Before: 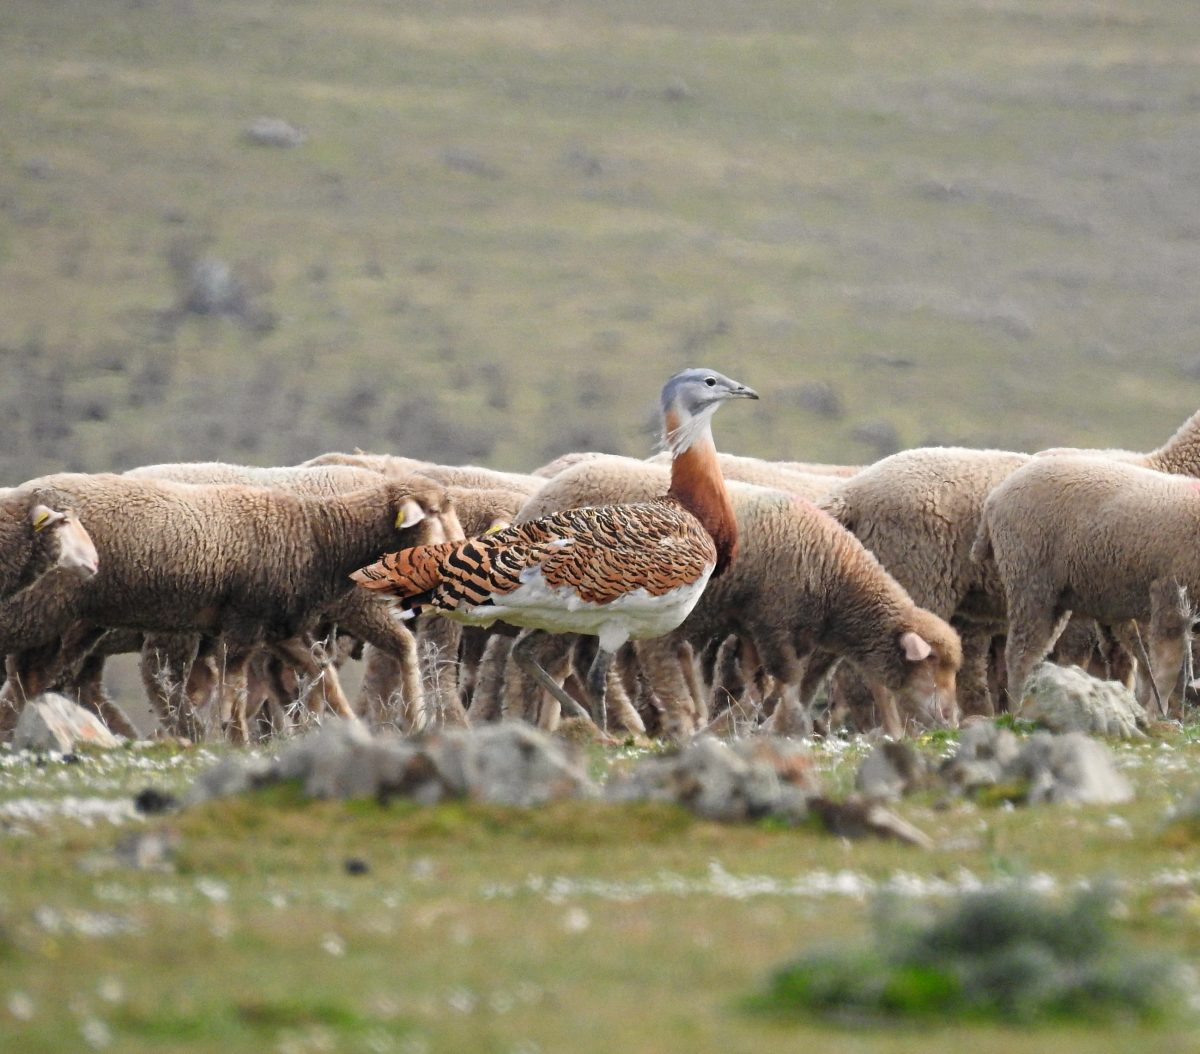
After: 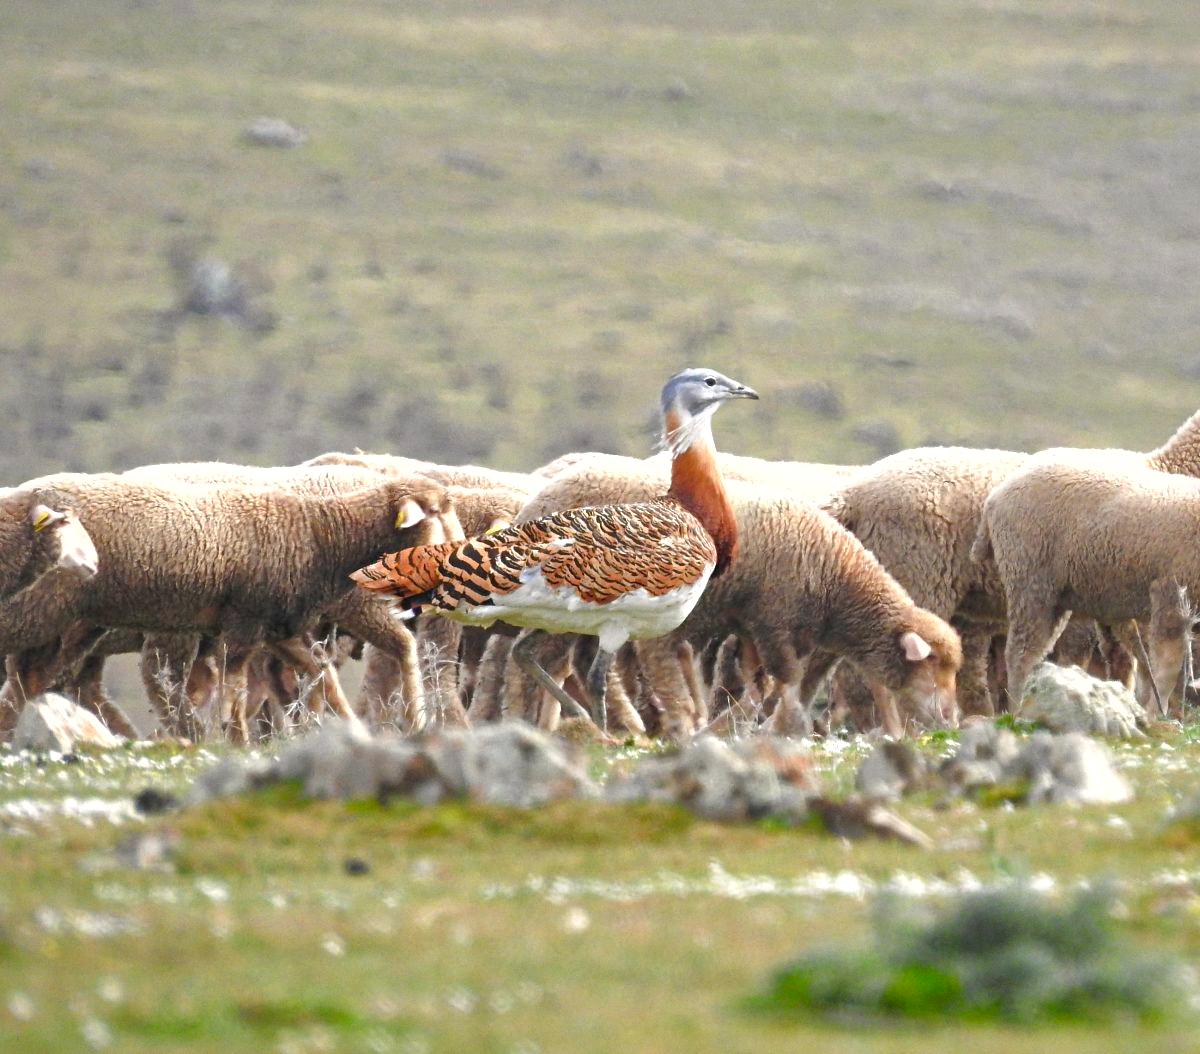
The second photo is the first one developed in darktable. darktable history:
shadows and highlights: on, module defaults
color balance rgb: perceptual saturation grading › global saturation 20%, perceptual saturation grading › highlights -25%, perceptual saturation grading › shadows 25%
exposure: black level correction 0, exposure 0.7 EV, compensate exposure bias true, compensate highlight preservation false
